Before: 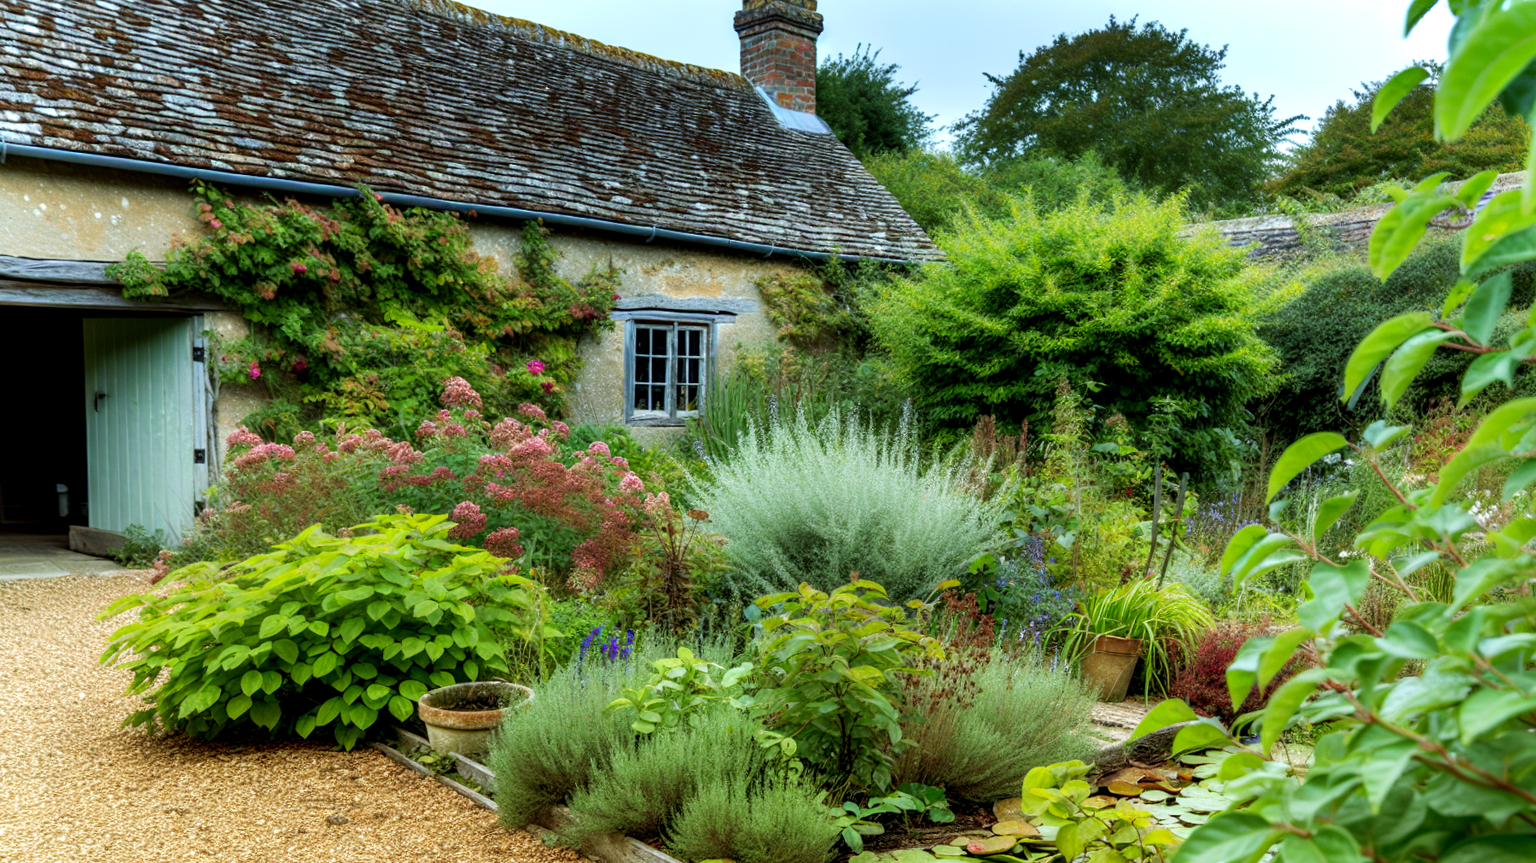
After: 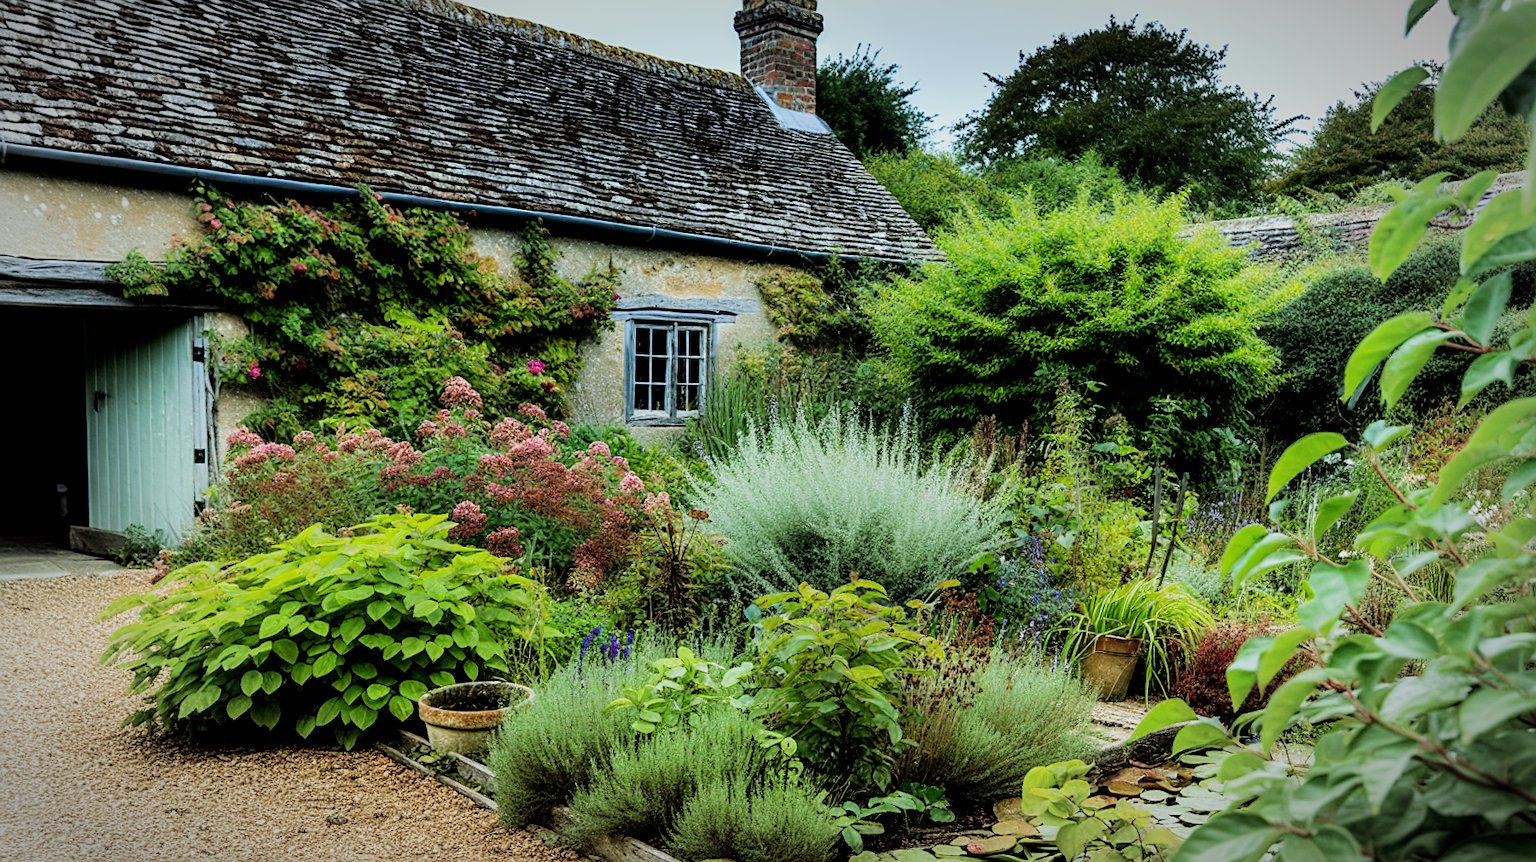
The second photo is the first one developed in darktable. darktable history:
vignetting: automatic ratio true
filmic rgb: black relative exposure -5 EV, hardness 2.88, contrast 1.3, highlights saturation mix -30%
sharpen: on, module defaults
